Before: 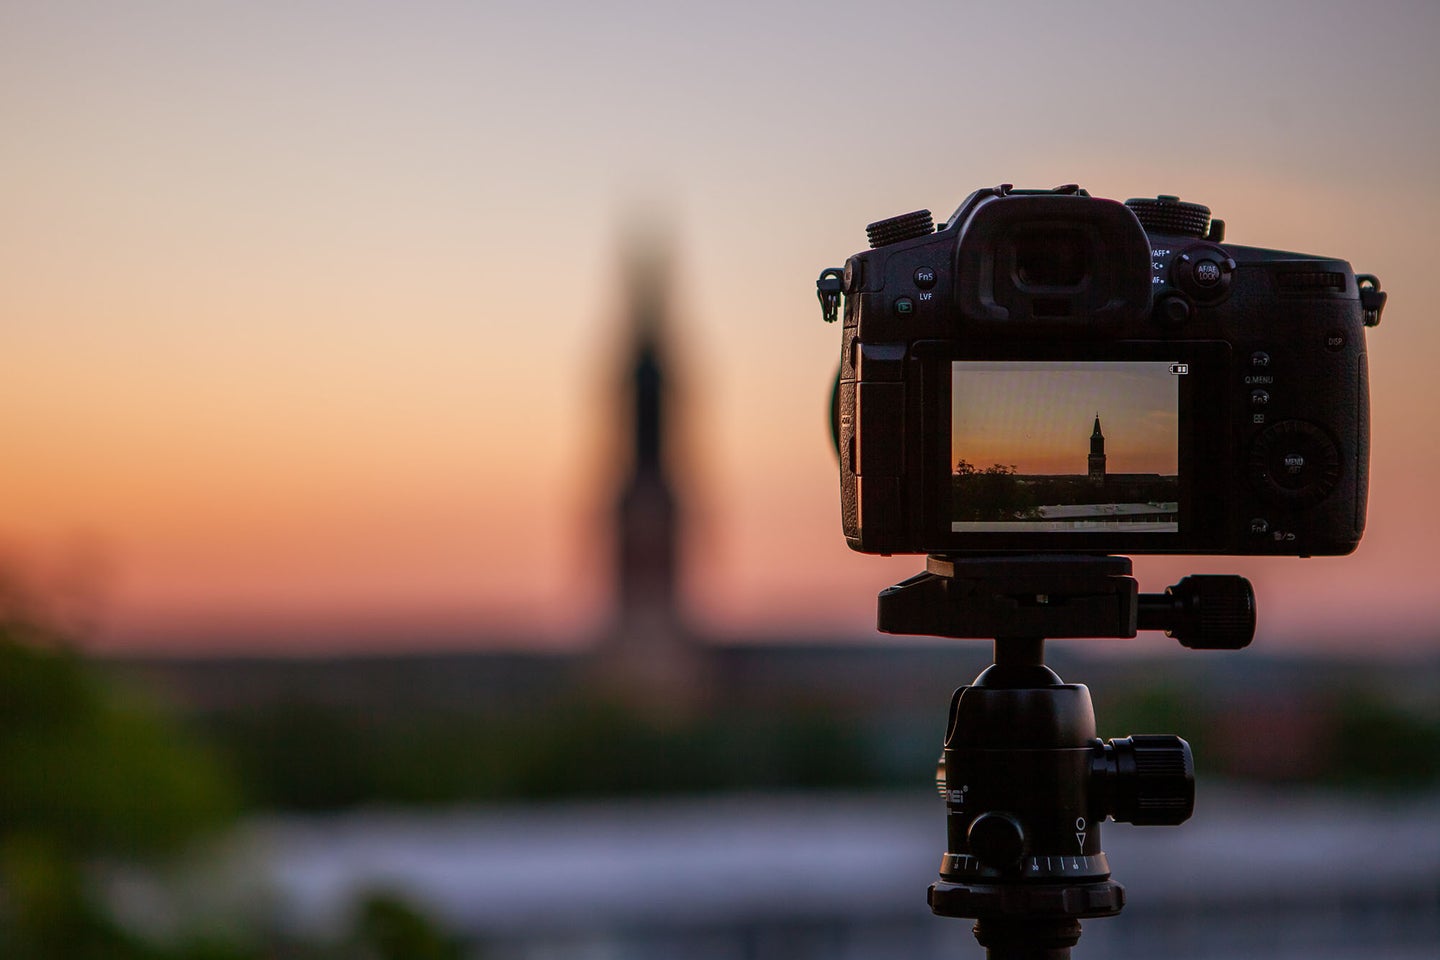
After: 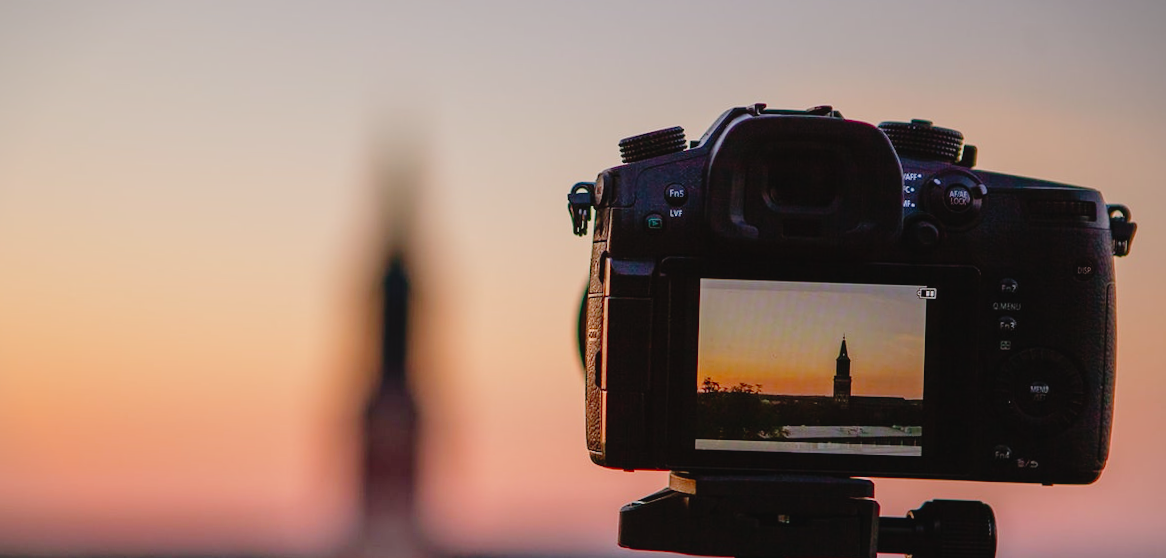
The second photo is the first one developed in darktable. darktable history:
contrast brightness saturation: contrast -0.1, brightness 0.05, saturation 0.08
crop: left 18.38%, top 11.092%, right 2.134%, bottom 33.217%
graduated density: on, module defaults
tone curve: curves: ch0 [(0, 0) (0.003, 0.01) (0.011, 0.01) (0.025, 0.011) (0.044, 0.019) (0.069, 0.032) (0.1, 0.054) (0.136, 0.088) (0.177, 0.138) (0.224, 0.214) (0.277, 0.297) (0.335, 0.391) (0.399, 0.469) (0.468, 0.551) (0.543, 0.622) (0.623, 0.699) (0.709, 0.775) (0.801, 0.85) (0.898, 0.929) (1, 1)], preserve colors none
vibrance: on, module defaults
rotate and perspective: rotation 1.72°, automatic cropping off
vignetting: fall-off start 100%, brightness -0.282, width/height ratio 1.31
